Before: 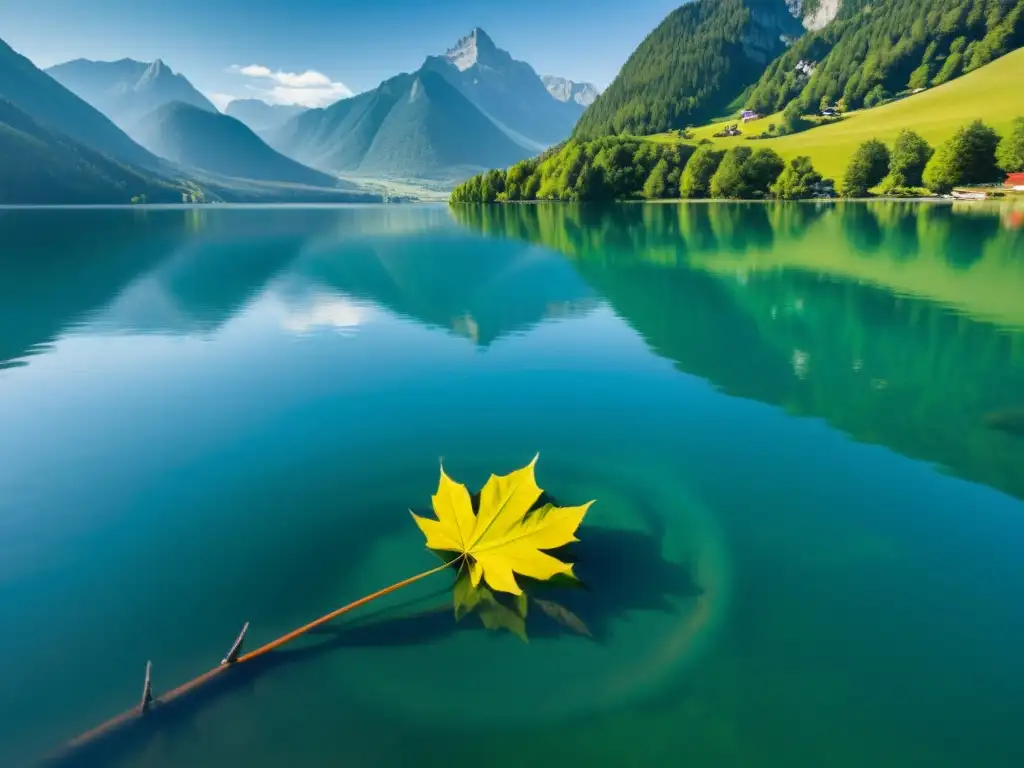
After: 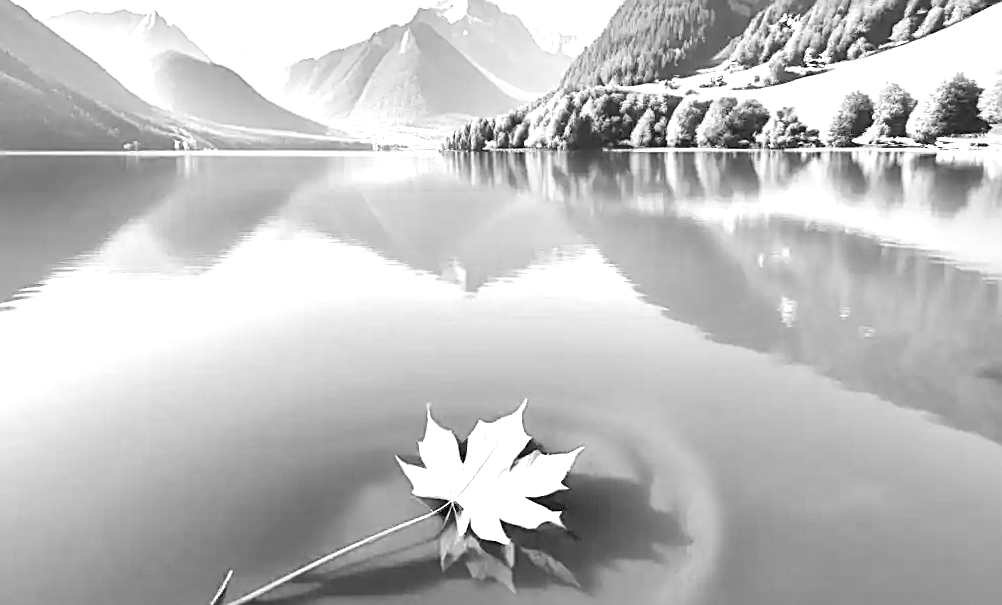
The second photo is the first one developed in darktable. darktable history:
exposure: black level correction 0, exposure 1.625 EV, compensate exposure bias true, compensate highlight preservation false
rotate and perspective: rotation 0.226°, lens shift (vertical) -0.042, crop left 0.023, crop right 0.982, crop top 0.006, crop bottom 0.994
white balance: emerald 1
sharpen: amount 0.75
monochrome: on, module defaults
tone curve: curves: ch0 [(0, 0) (0.004, 0.002) (0.02, 0.013) (0.218, 0.218) (0.664, 0.718) (0.832, 0.873) (1, 1)], preserve colors none
color zones: mix -62.47%
crop and rotate: top 5.667%, bottom 14.937%
